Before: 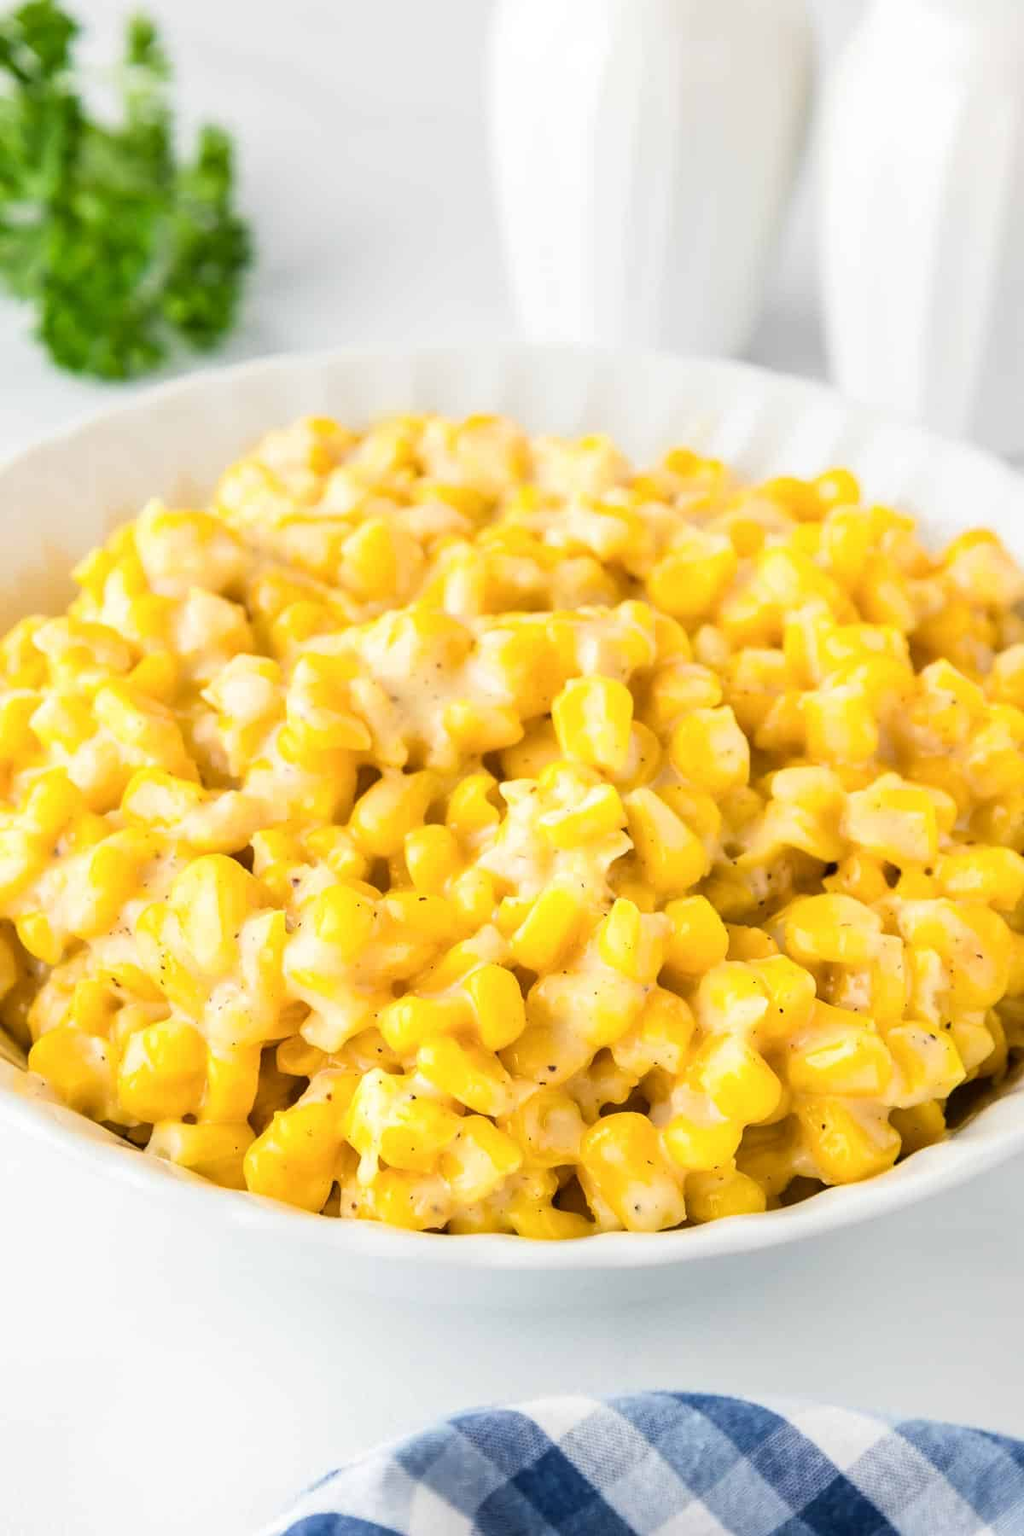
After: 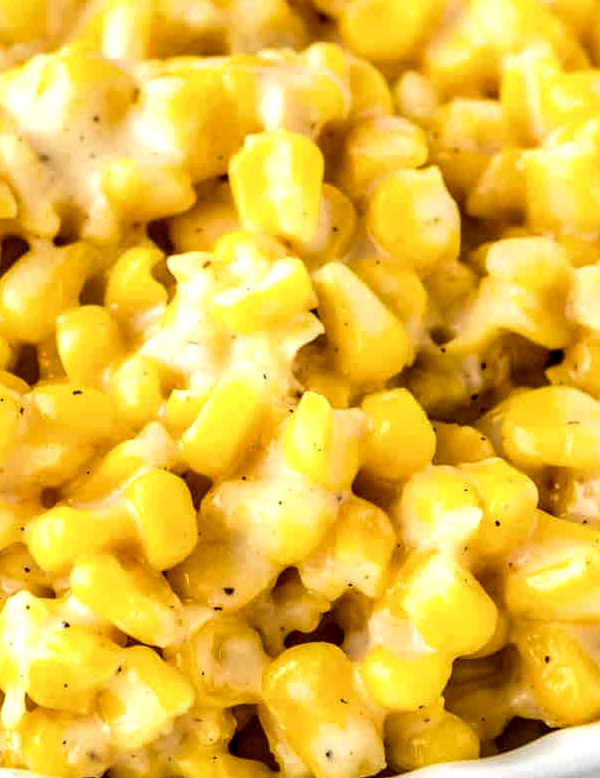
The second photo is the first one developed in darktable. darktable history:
local contrast: highlights 17%, detail 185%
crop: left 34.857%, top 36.739%, right 15.084%, bottom 19.995%
